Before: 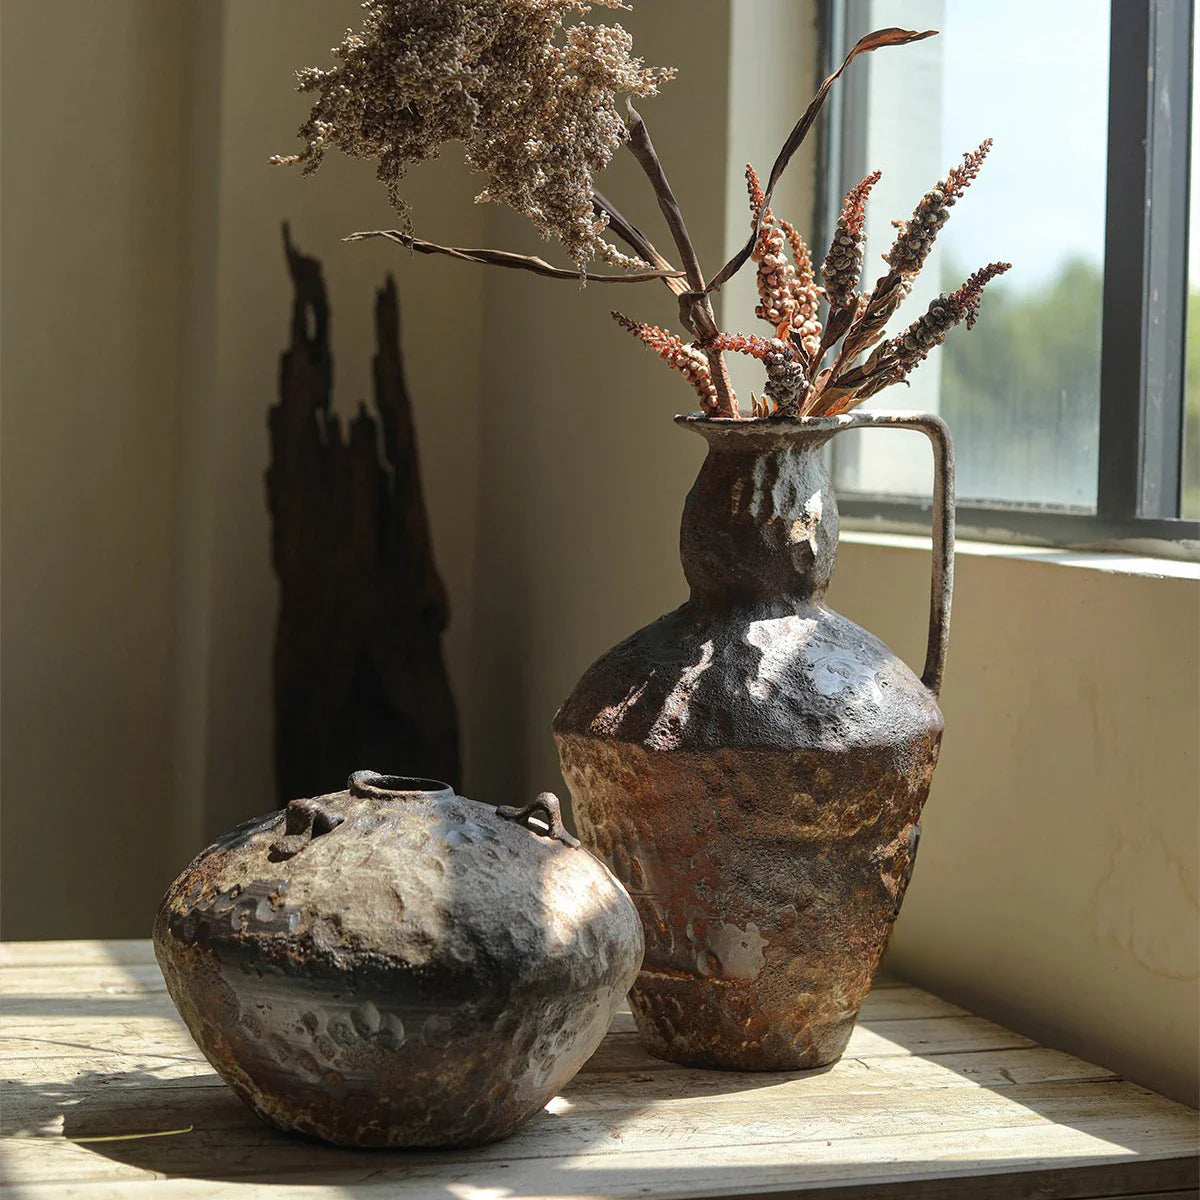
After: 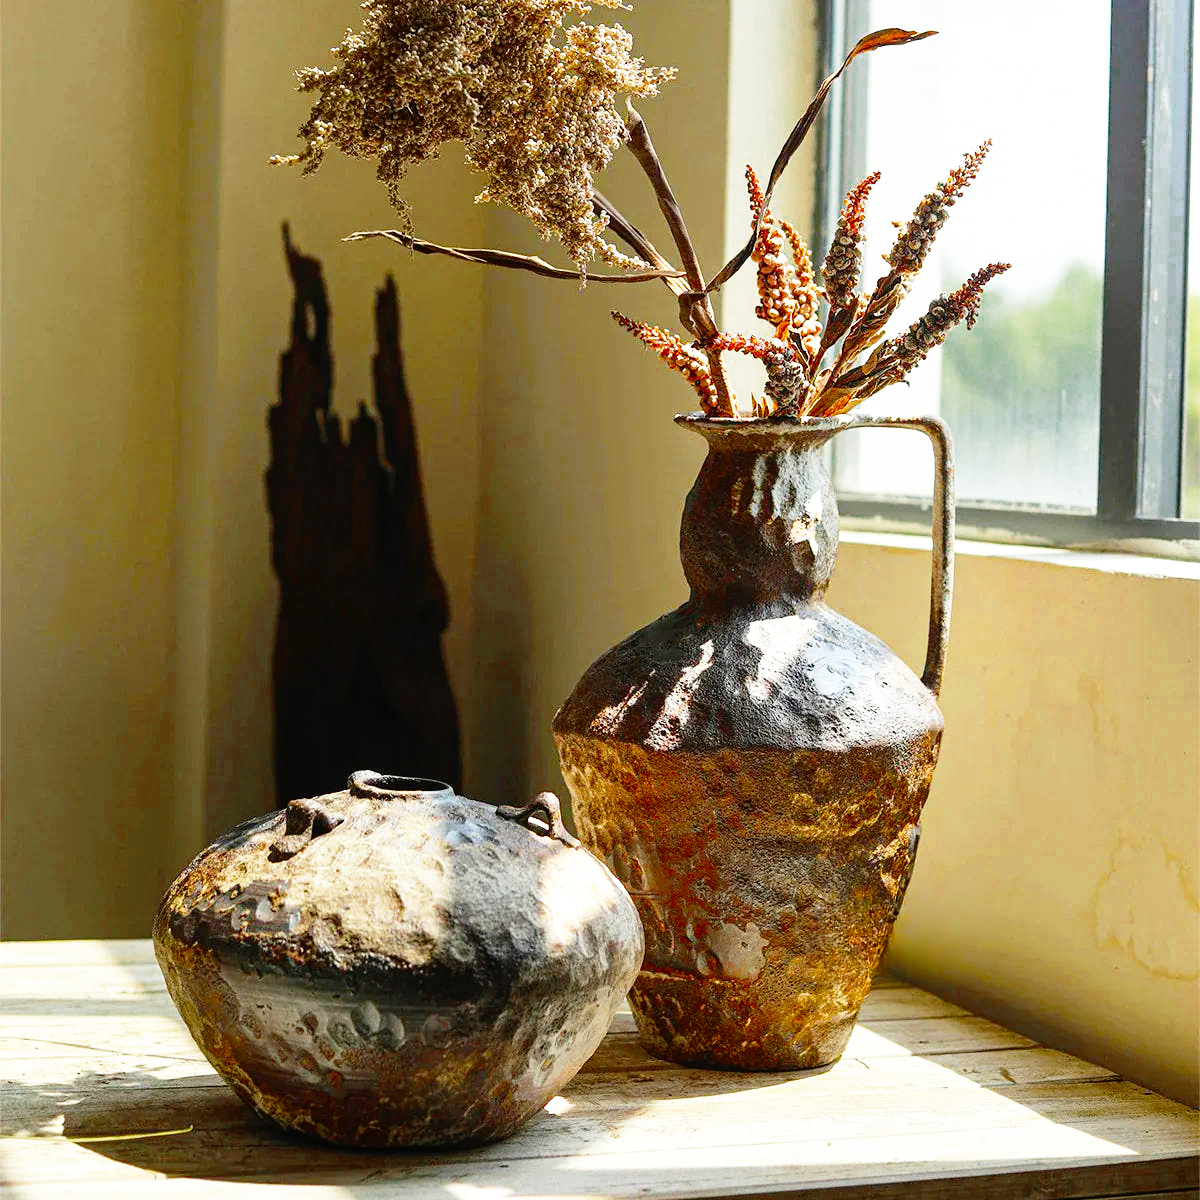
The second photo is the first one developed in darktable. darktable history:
color zones: curves: ch0 [(0, 0.5) (0.125, 0.4) (0.25, 0.5) (0.375, 0.4) (0.5, 0.4) (0.625, 0.6) (0.75, 0.6) (0.875, 0.5)]; ch1 [(0, 0.4) (0.125, 0.5) (0.25, 0.4) (0.375, 0.4) (0.5, 0.4) (0.625, 0.4) (0.75, 0.5) (0.875, 0.4)]; ch2 [(0, 0.6) (0.125, 0.5) (0.25, 0.5) (0.375, 0.6) (0.5, 0.6) (0.625, 0.5) (0.75, 0.5) (0.875, 0.5)]
color balance rgb: highlights gain › luminance 6.61%, highlights gain › chroma 1.335%, highlights gain › hue 92.44°, perceptual saturation grading › global saturation 36.64%, perceptual saturation grading › shadows 36.17%
base curve: curves: ch0 [(0, 0) (0.012, 0.01) (0.073, 0.168) (0.31, 0.711) (0.645, 0.957) (1, 1)], preserve colors none
